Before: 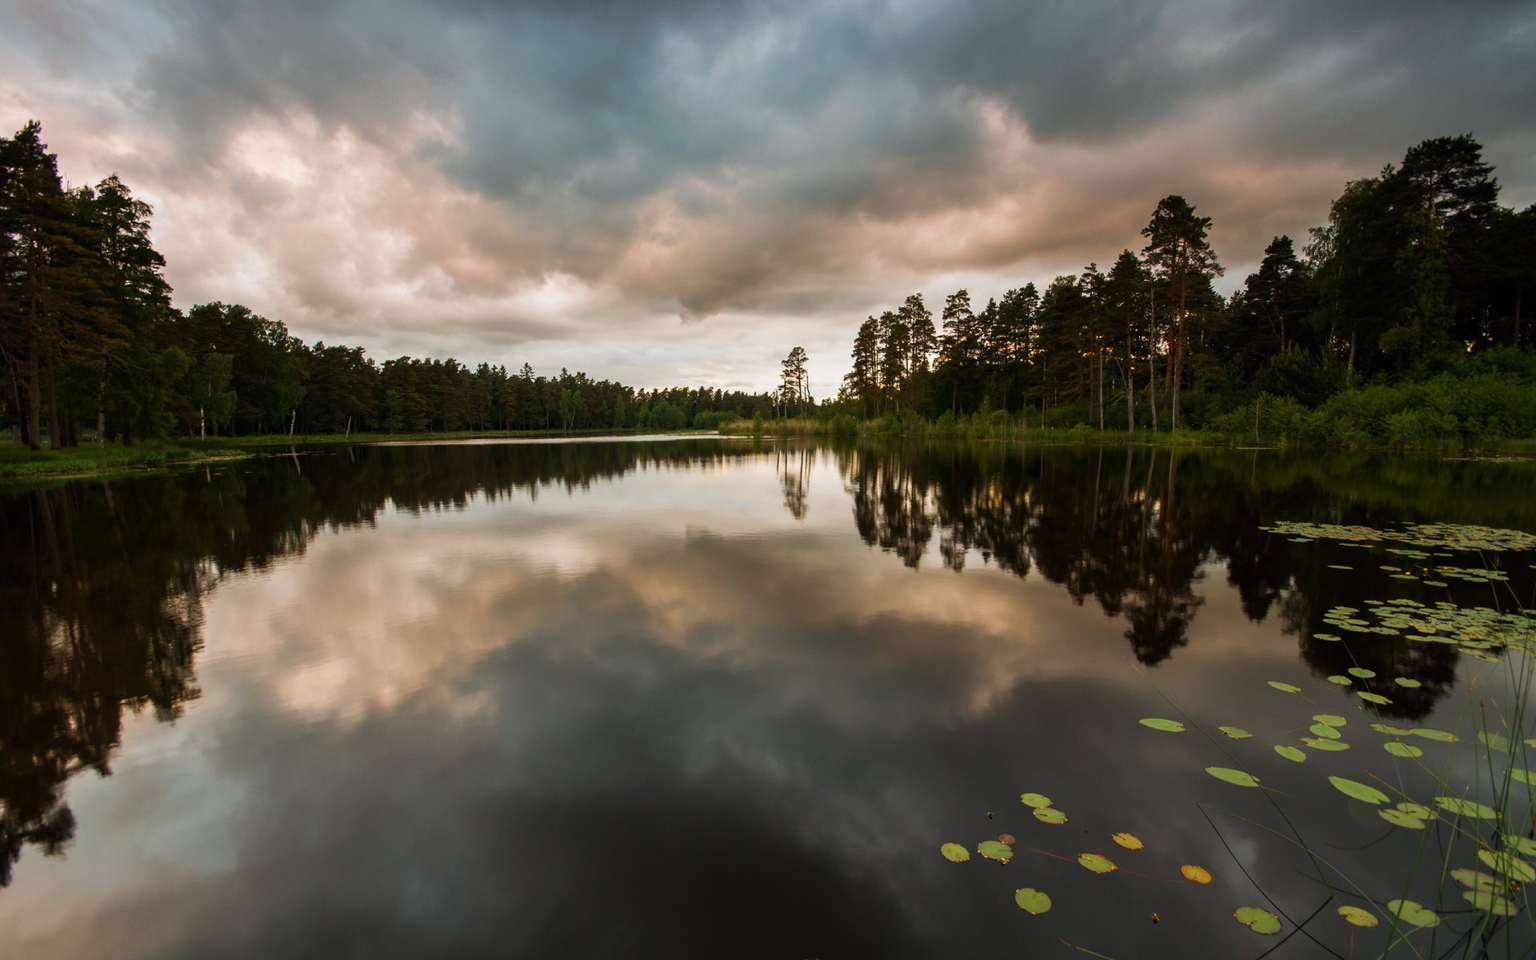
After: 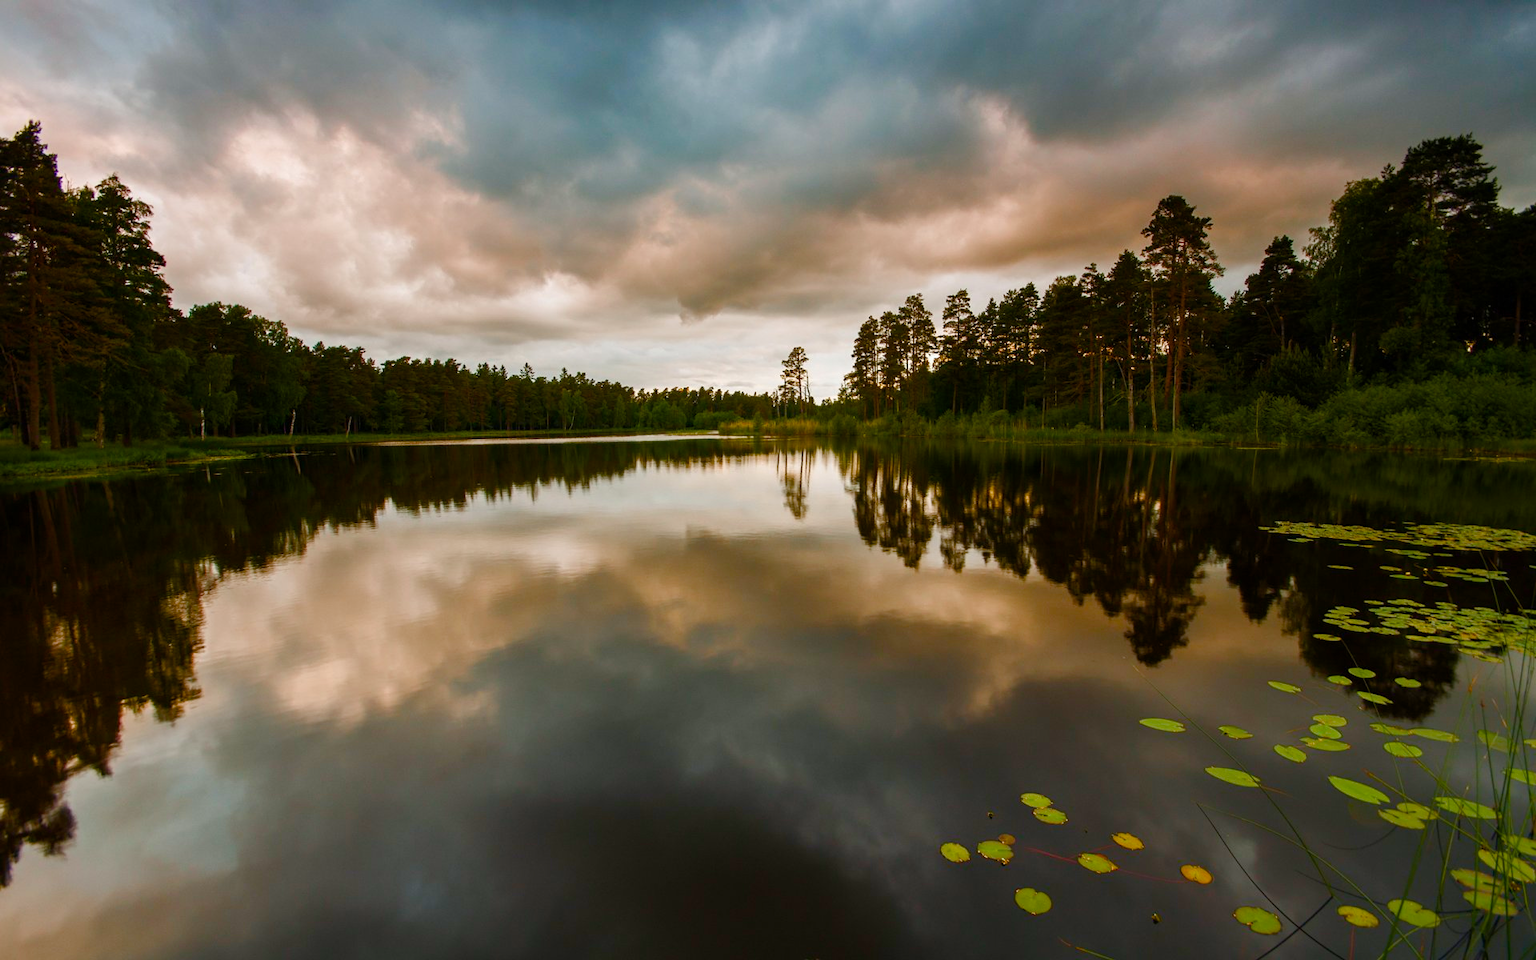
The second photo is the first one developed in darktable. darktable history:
color balance rgb: linear chroma grading › shadows 31.765%, linear chroma grading › global chroma -2.112%, linear chroma grading › mid-tones 4.323%, perceptual saturation grading › global saturation 25.244%, perceptual saturation grading › highlights -50.317%, perceptual saturation grading › shadows 30.038%, global vibrance 34.903%
